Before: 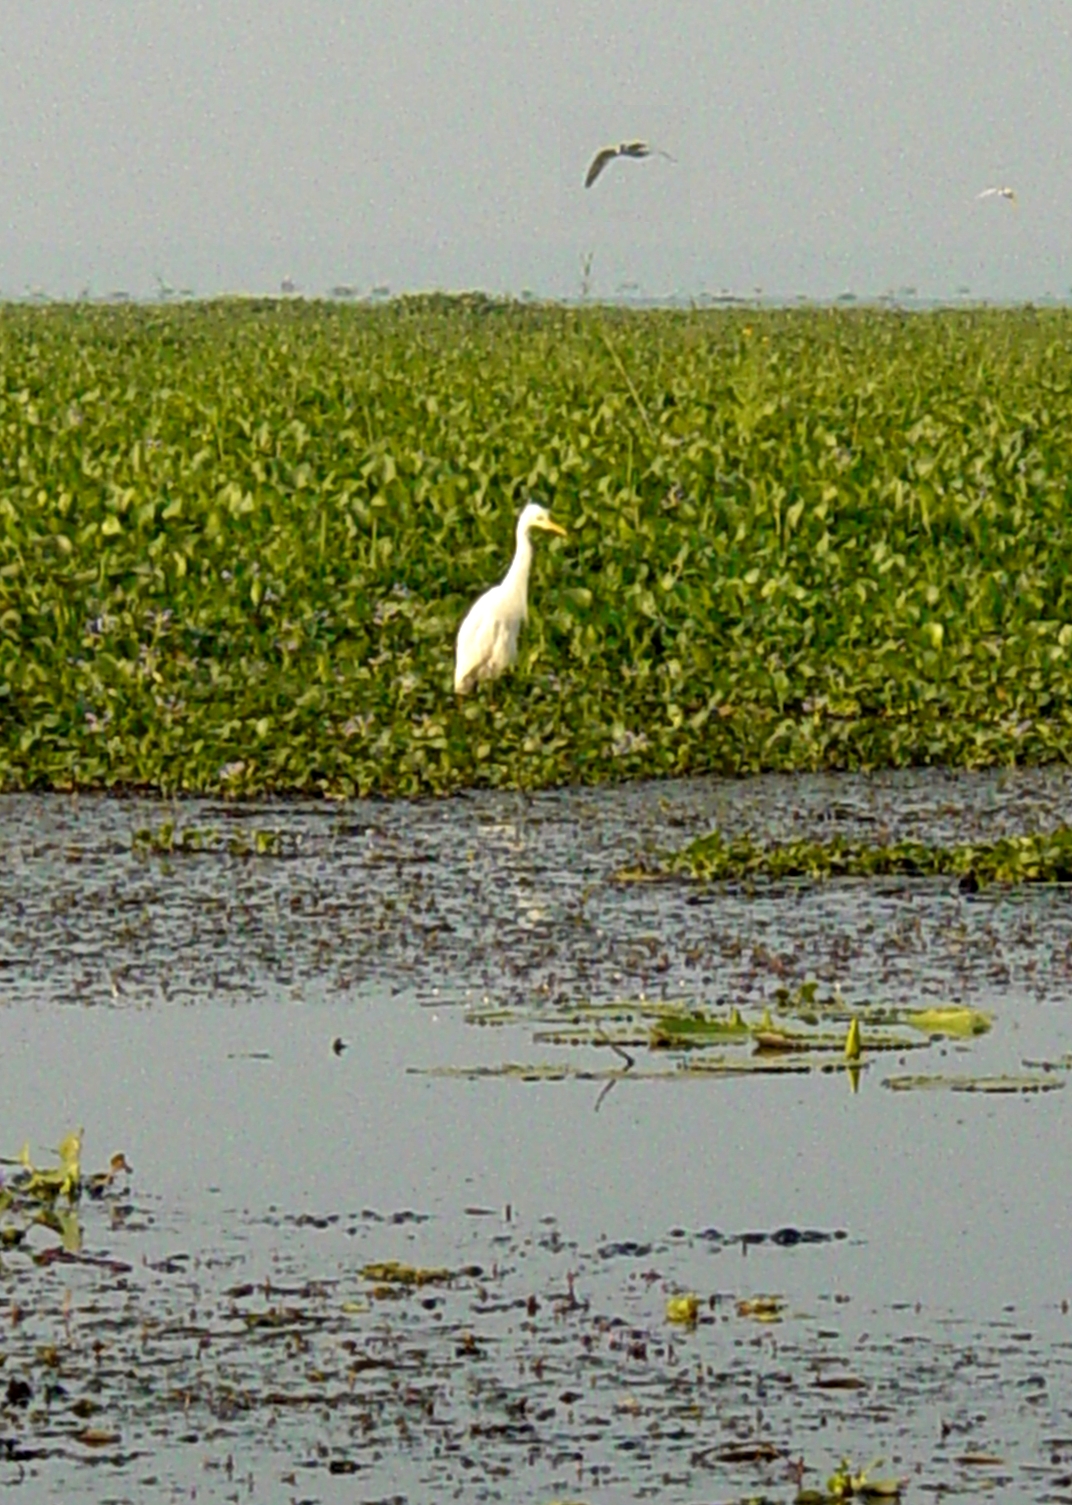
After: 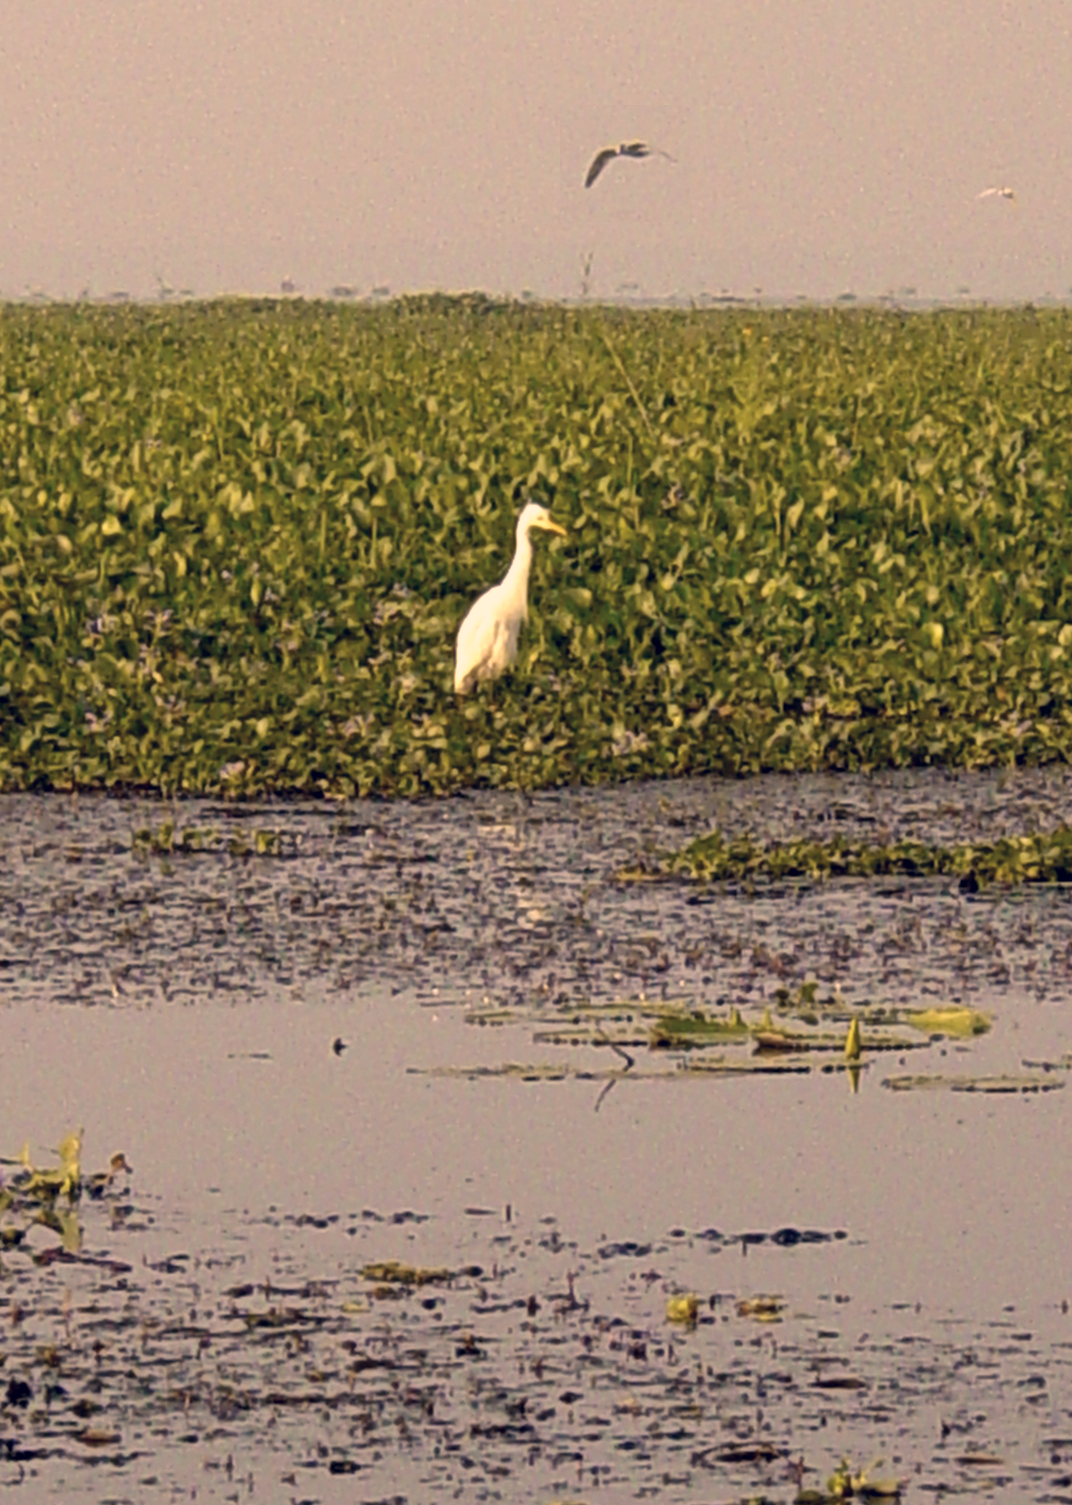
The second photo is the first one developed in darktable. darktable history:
color correction: highlights a* 19.59, highlights b* 27.49, shadows a* 3.46, shadows b* -17.28, saturation 0.73
exposure: exposure -0.04 EV, compensate highlight preservation false
